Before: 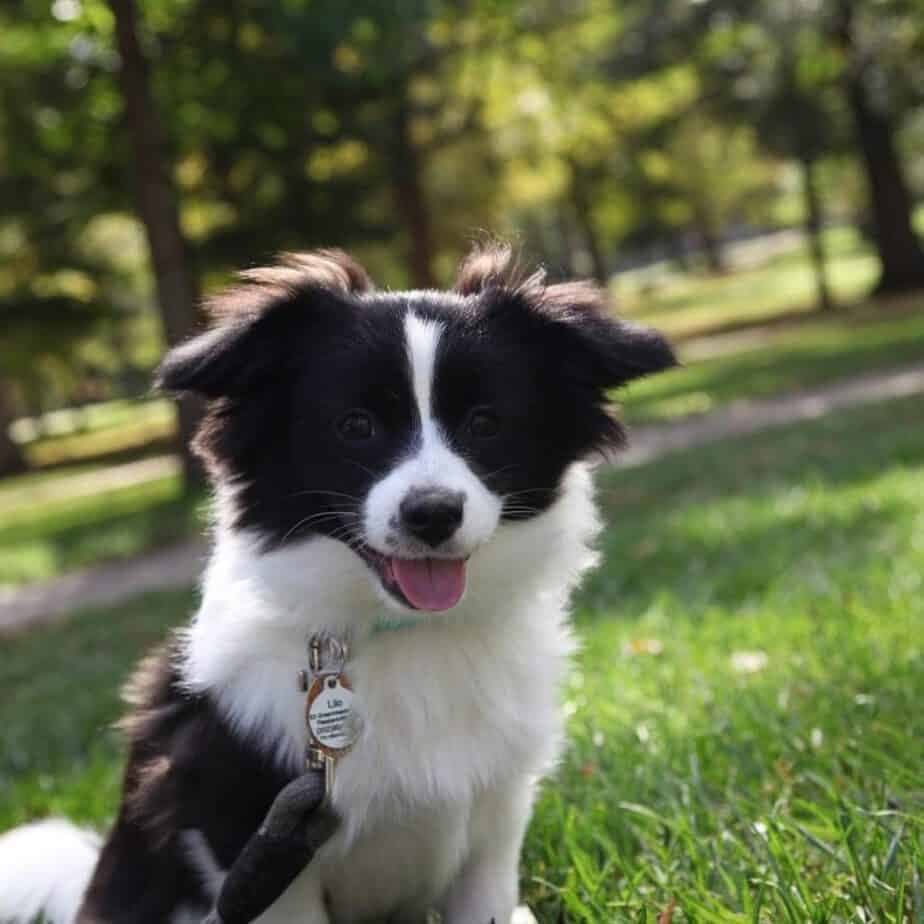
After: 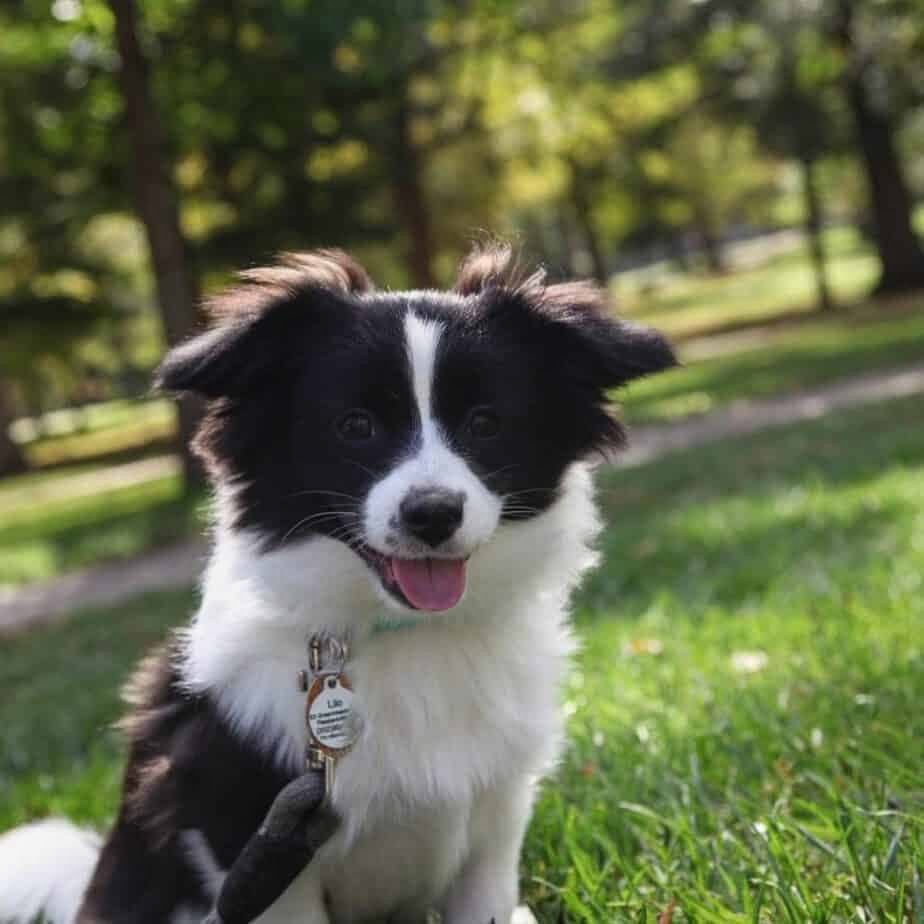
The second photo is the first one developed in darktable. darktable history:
local contrast: detail 109%
tone equalizer: on, module defaults
